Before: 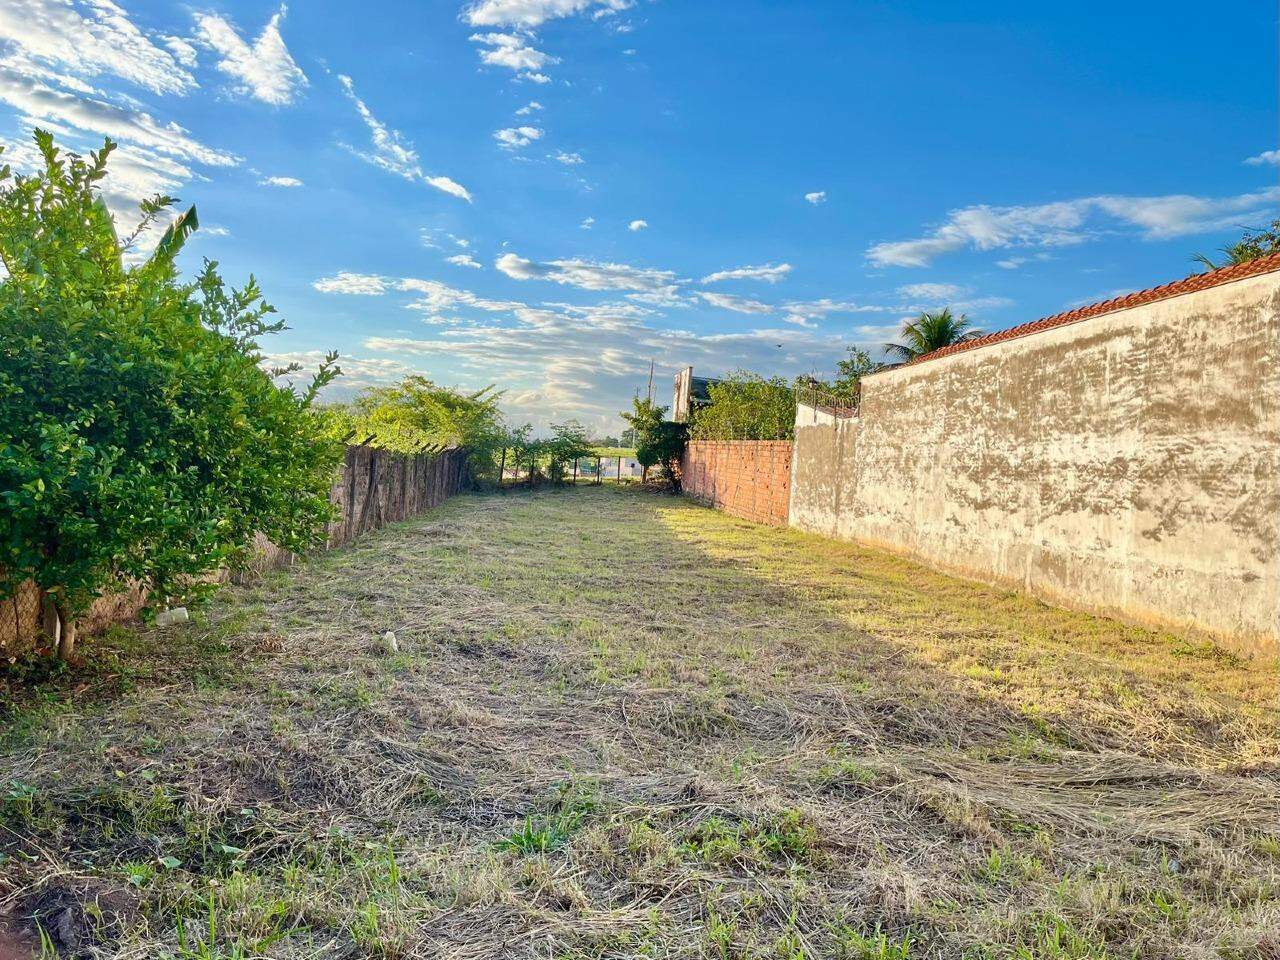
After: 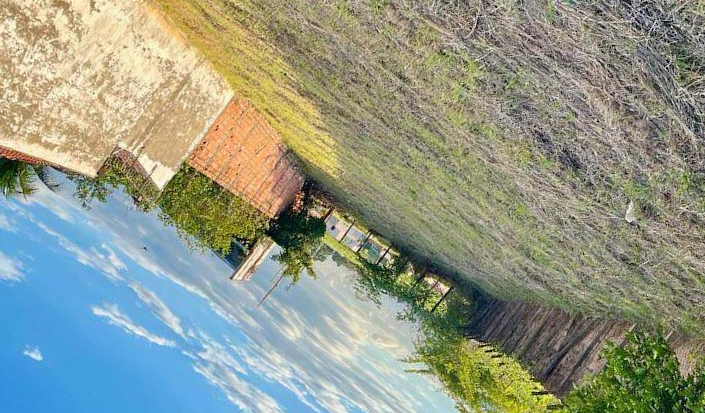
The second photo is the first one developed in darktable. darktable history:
crop and rotate: angle 147°, left 9.155%, top 15.576%, right 4.578%, bottom 17.022%
